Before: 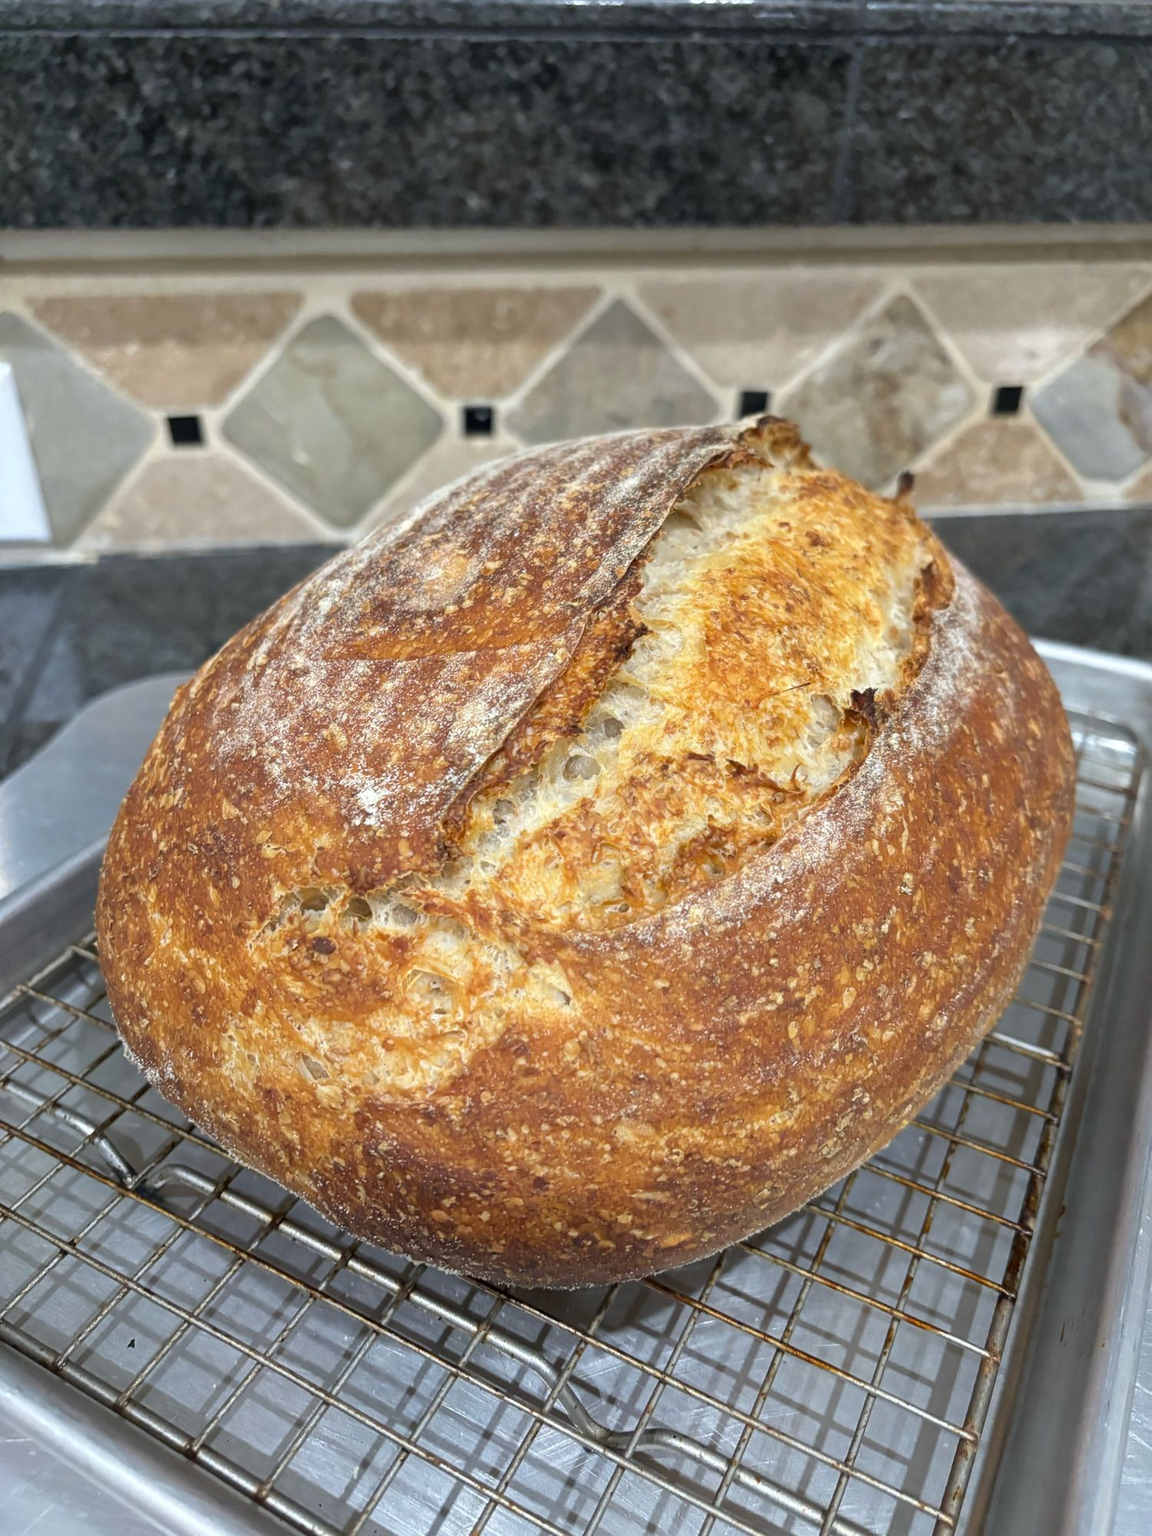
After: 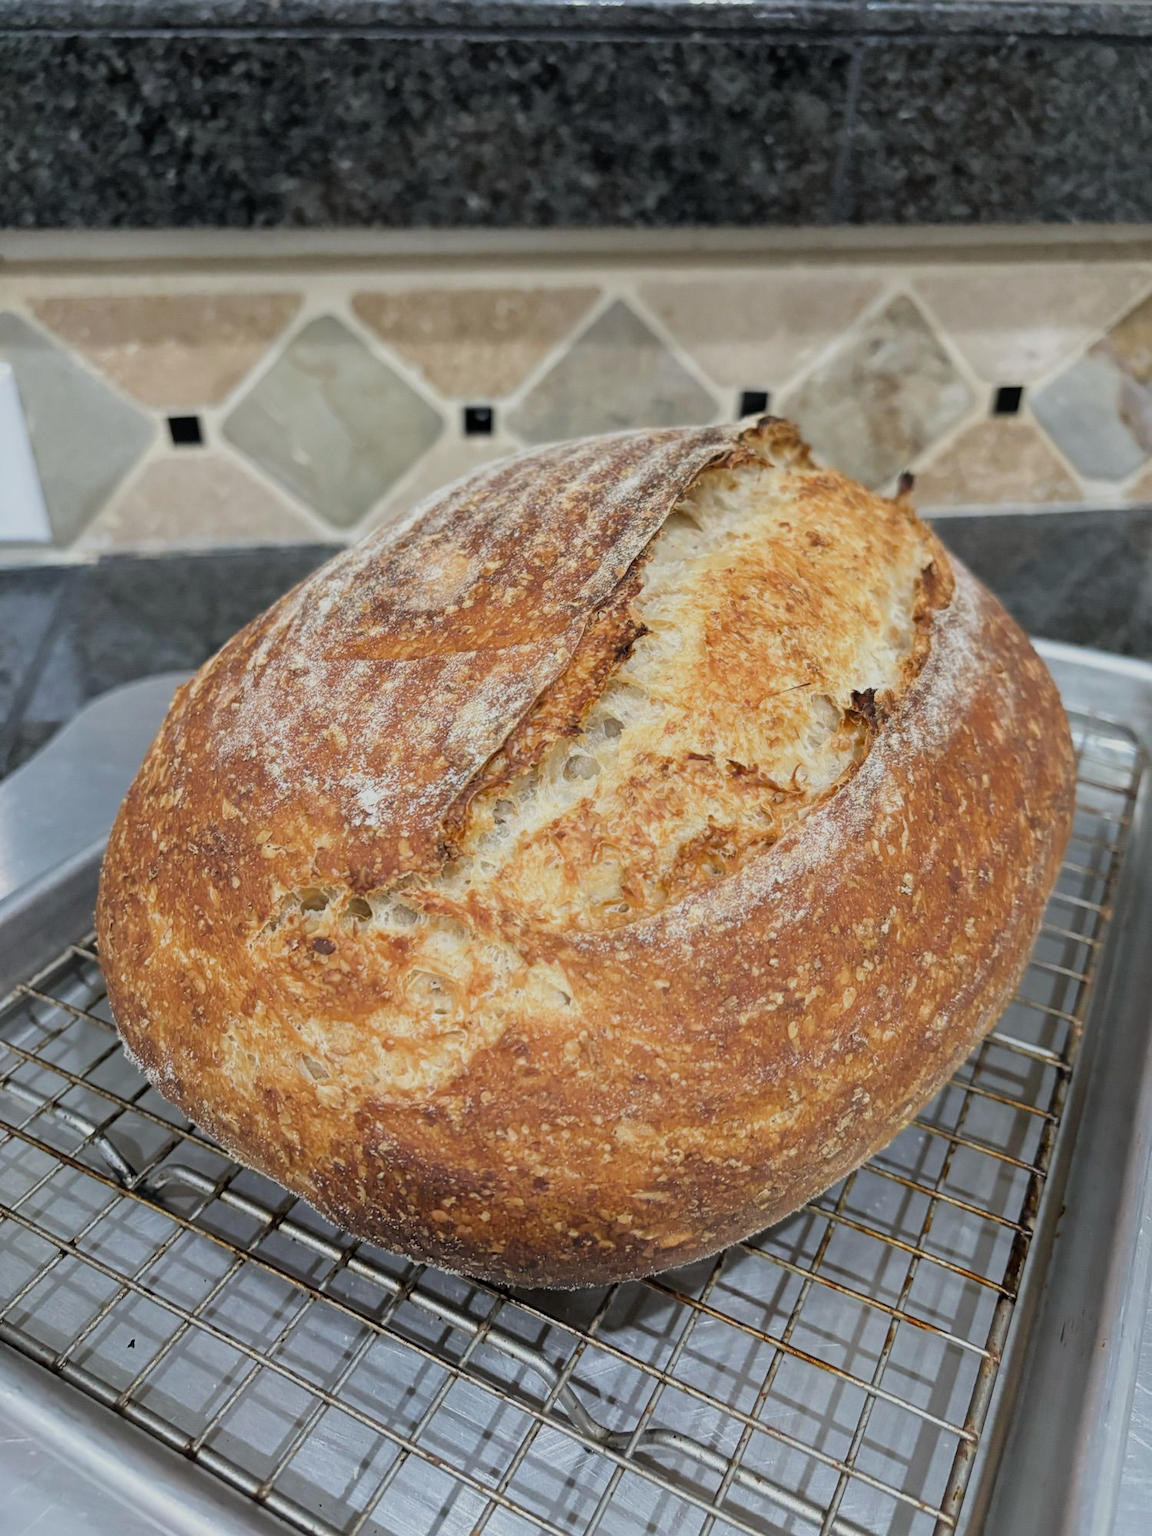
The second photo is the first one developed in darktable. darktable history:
filmic rgb: black relative exposure -8.47 EV, white relative exposure 4.66 EV, hardness 3.81, add noise in highlights 0.001, color science v3 (2019), use custom middle-gray values true, contrast in highlights soft
